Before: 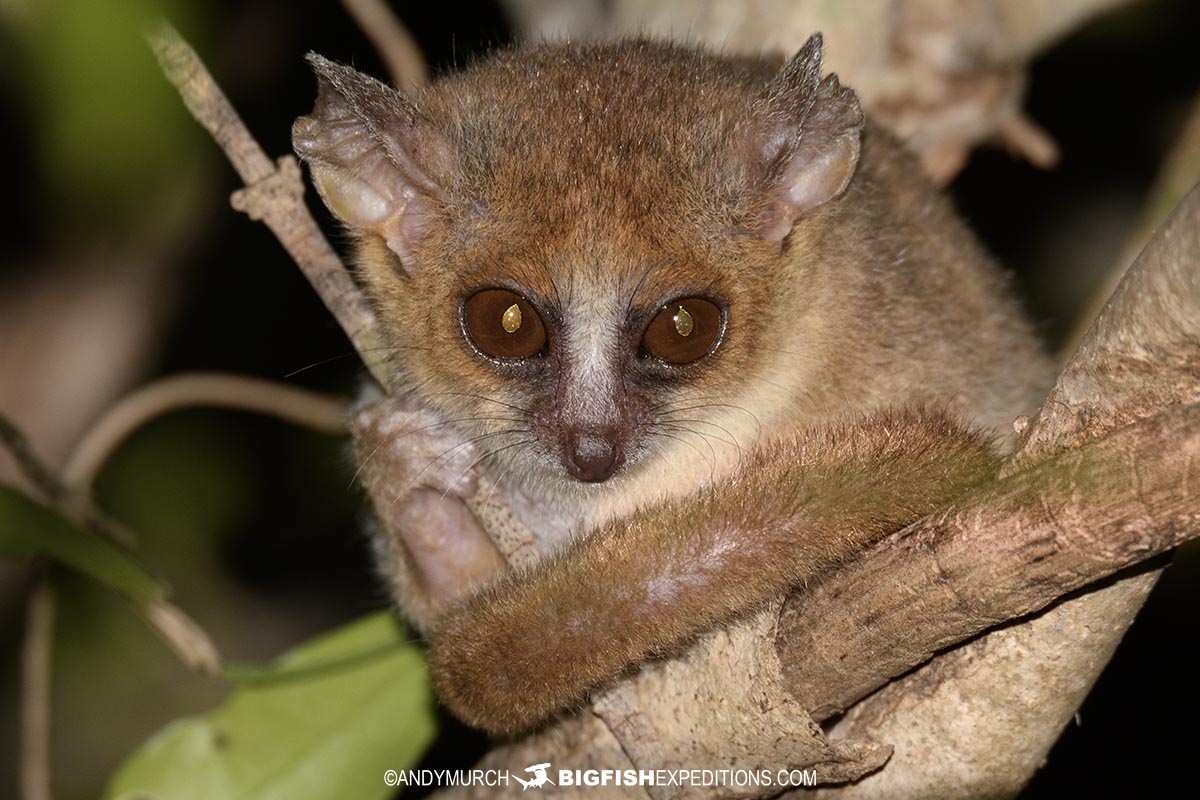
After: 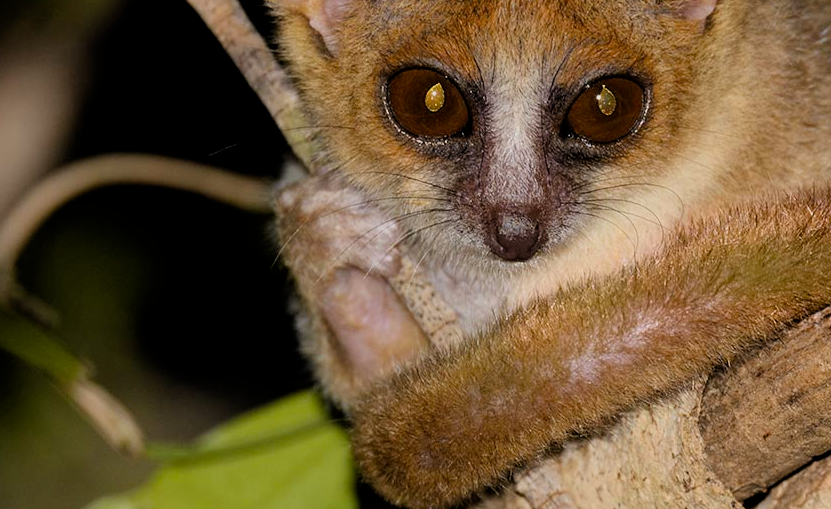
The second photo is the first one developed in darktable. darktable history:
filmic rgb: black relative exposure -7.75 EV, white relative exposure 4.4 EV, threshold 3 EV, target black luminance 0%, hardness 3.76, latitude 50.51%, contrast 1.074, highlights saturation mix 10%, shadows ↔ highlights balance -0.22%, color science v4 (2020), enable highlight reconstruction true
crop: left 6.488%, top 27.668%, right 24.183%, bottom 8.656%
